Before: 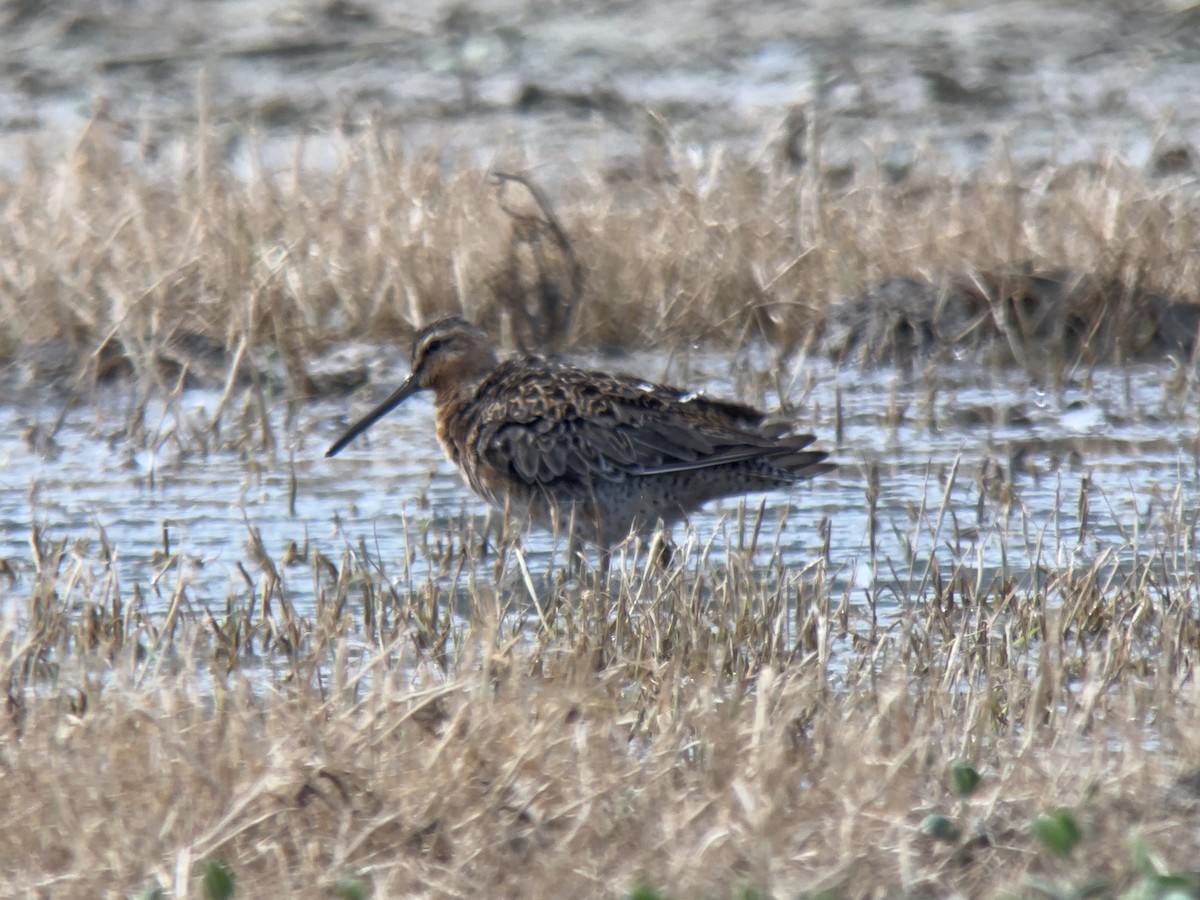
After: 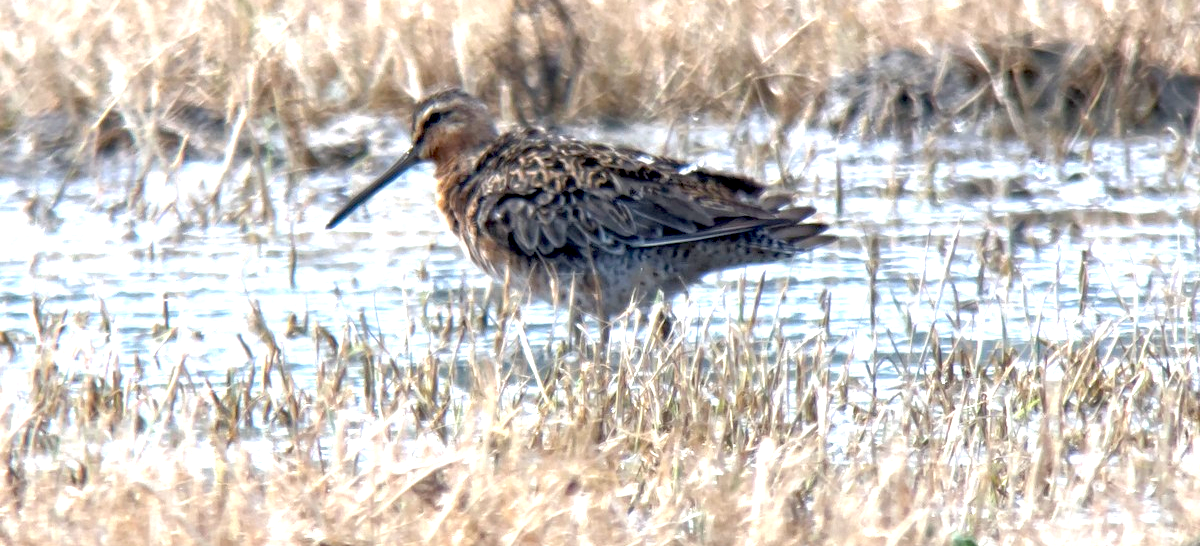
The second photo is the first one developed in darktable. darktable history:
exposure: black level correction 0.011, exposure 1.088 EV, compensate exposure bias true, compensate highlight preservation false
local contrast: highlights 100%, shadows 100%, detail 120%, midtone range 0.2
crop and rotate: top 25.357%, bottom 13.942%
